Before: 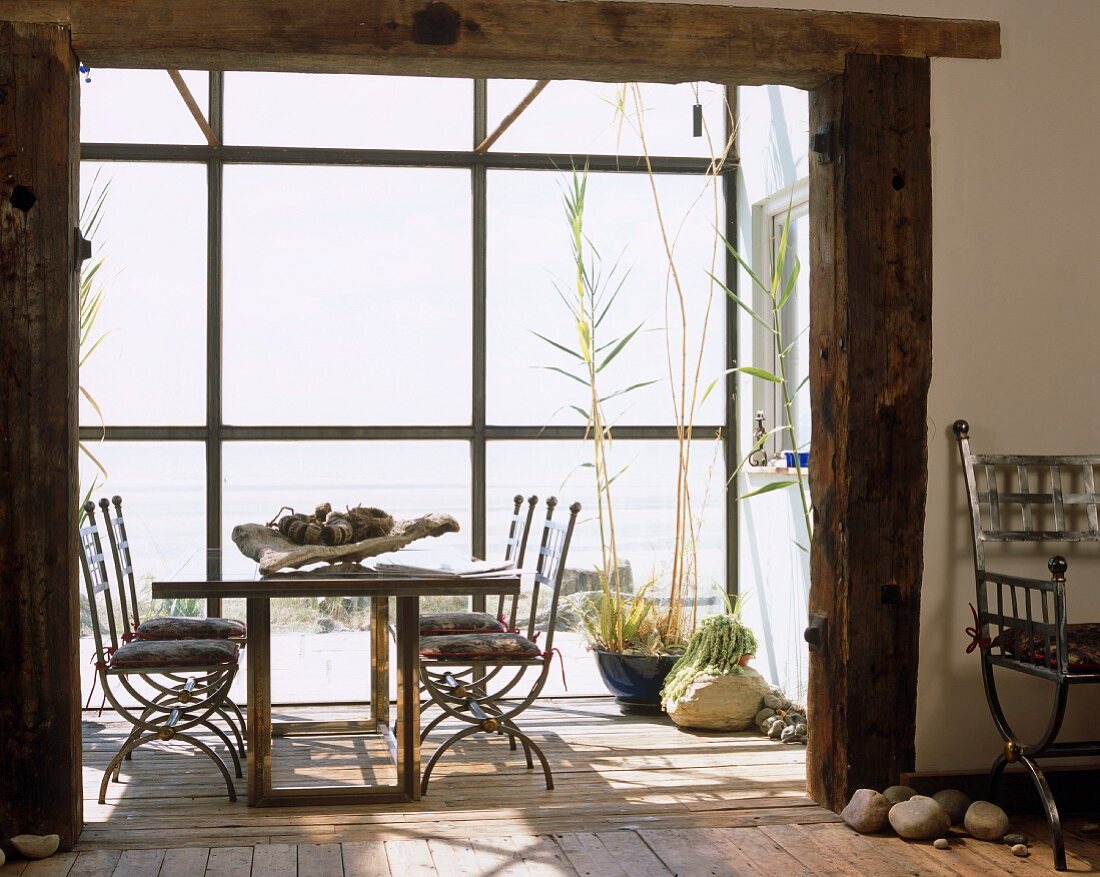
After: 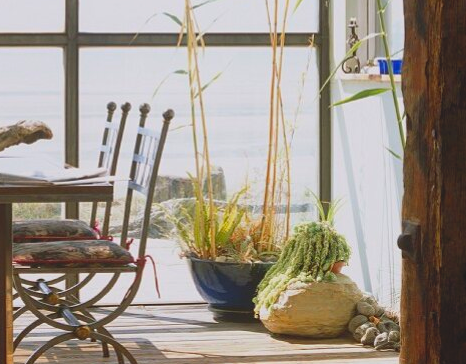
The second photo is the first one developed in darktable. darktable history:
crop: left 37.063%, top 44.909%, right 20.539%, bottom 13.559%
contrast brightness saturation: contrast -0.208, saturation 0.185
